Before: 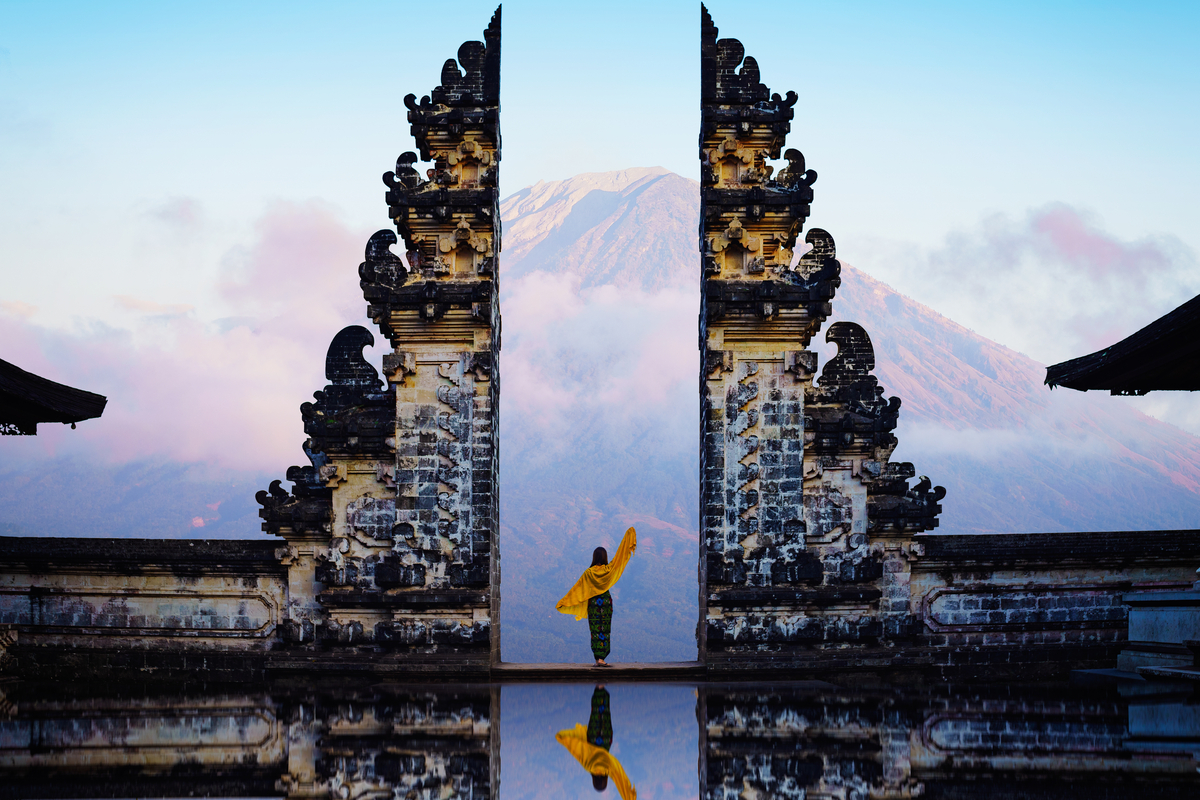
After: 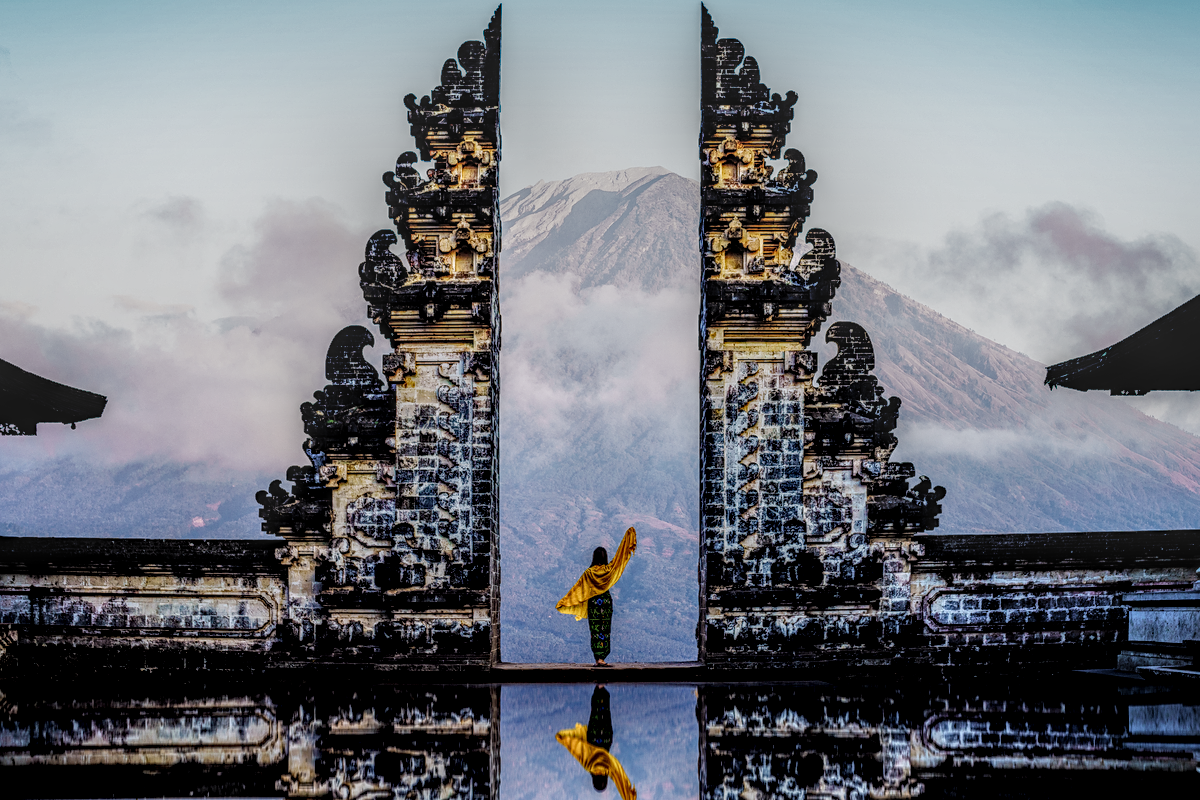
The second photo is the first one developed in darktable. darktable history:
sharpen: amount 0.212
local contrast: highlights 3%, shadows 6%, detail 299%, midtone range 0.306
filmic rgb: black relative exposure -8.03 EV, white relative exposure 4.05 EV, hardness 4.2, add noise in highlights 0.001, preserve chrominance no, color science v3 (2019), use custom middle-gray values true, contrast in highlights soft
